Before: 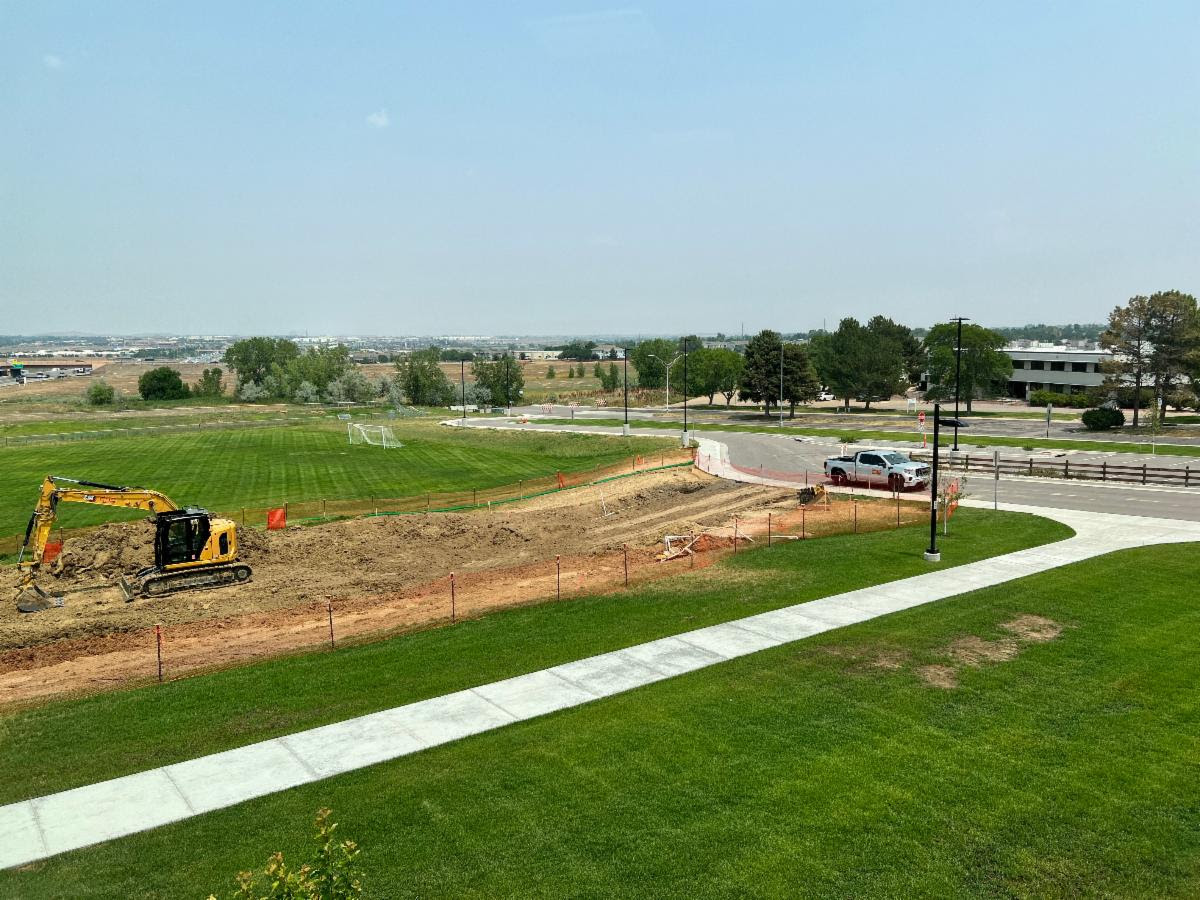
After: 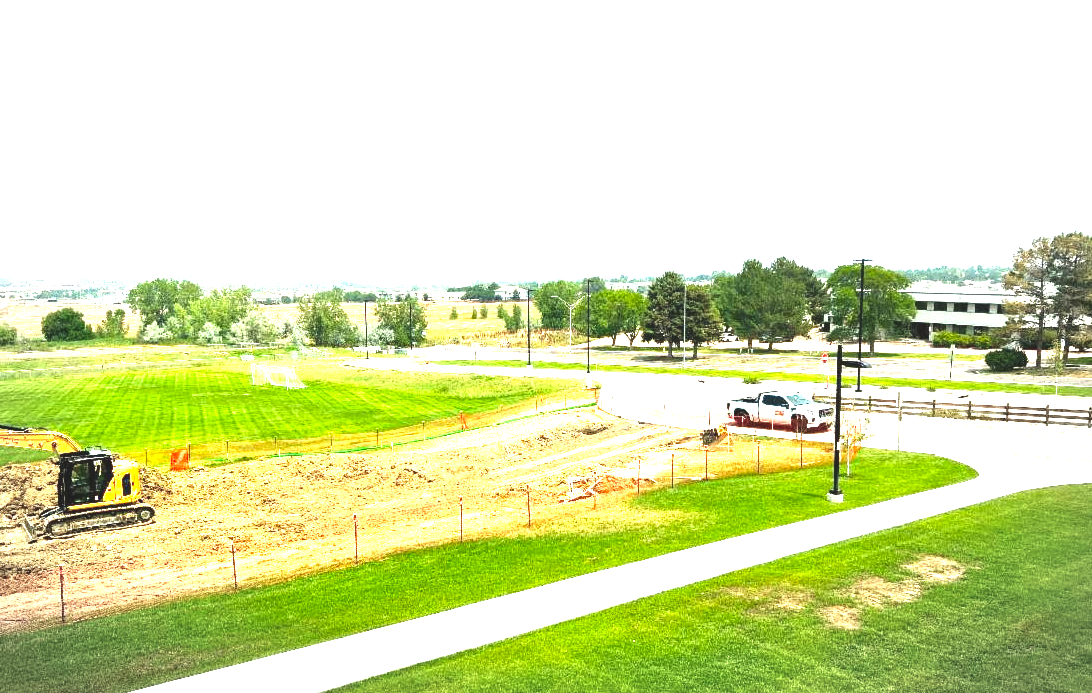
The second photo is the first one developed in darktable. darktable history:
vignetting: automatic ratio true
levels: levels [0, 0.352, 0.703]
exposure: black level correction -0.005, exposure 1 EV, compensate highlight preservation false
crop: left 8.155%, top 6.611%, bottom 15.385%
color calibration: output colorfulness [0, 0.315, 0, 0], x 0.341, y 0.355, temperature 5166 K
